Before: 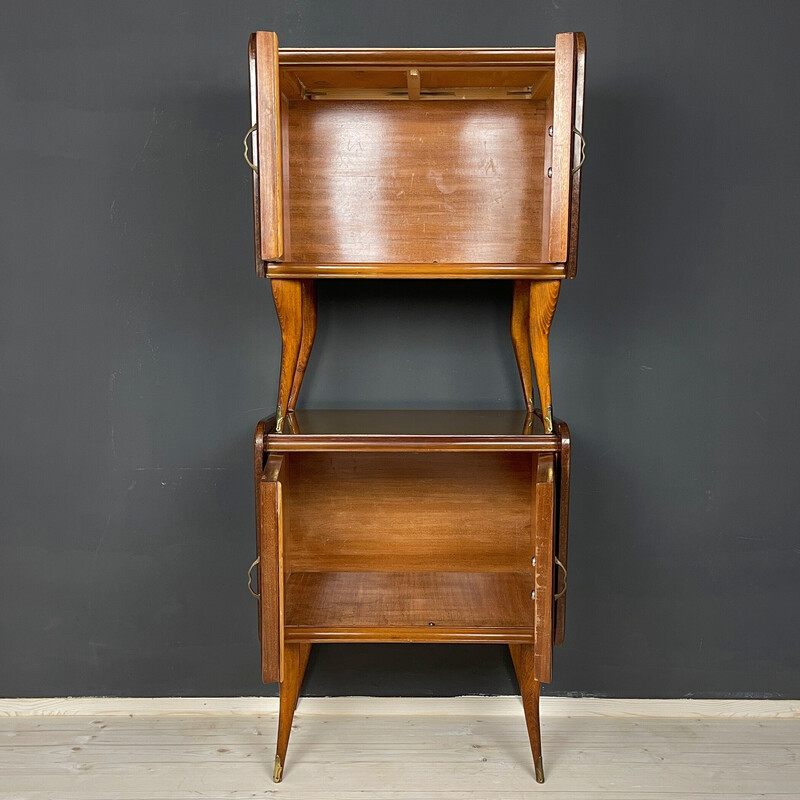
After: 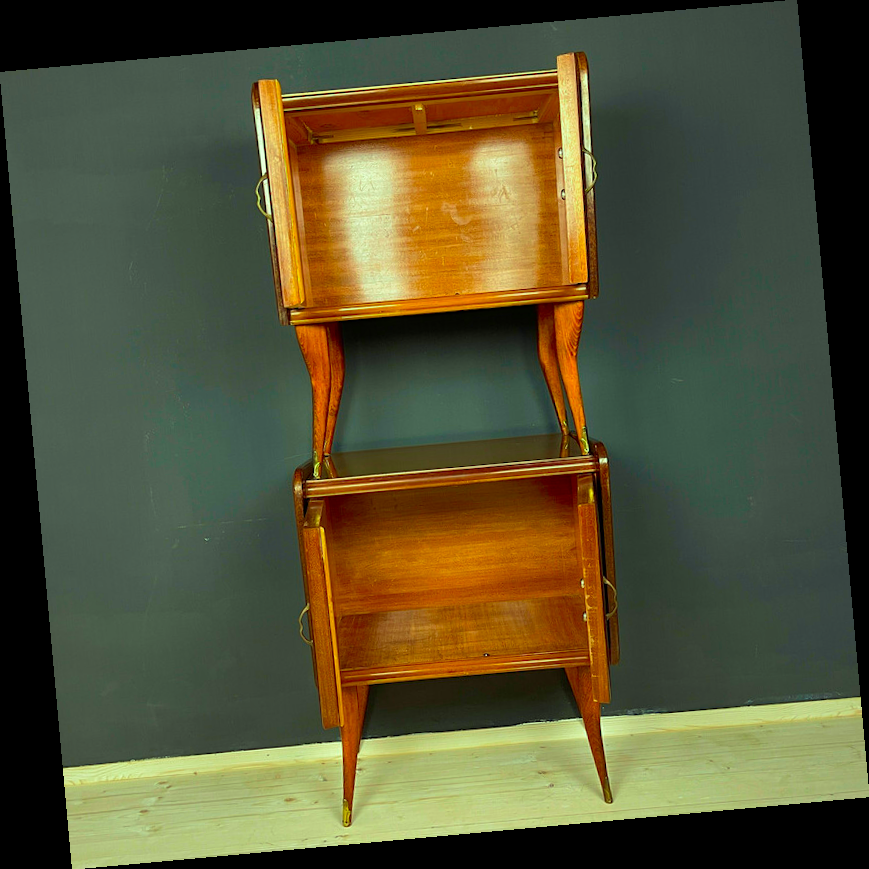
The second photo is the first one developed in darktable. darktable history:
velvia: on, module defaults
color correction: highlights a* -10.77, highlights b* 9.8, saturation 1.72
rotate and perspective: rotation -5.2°, automatic cropping off
